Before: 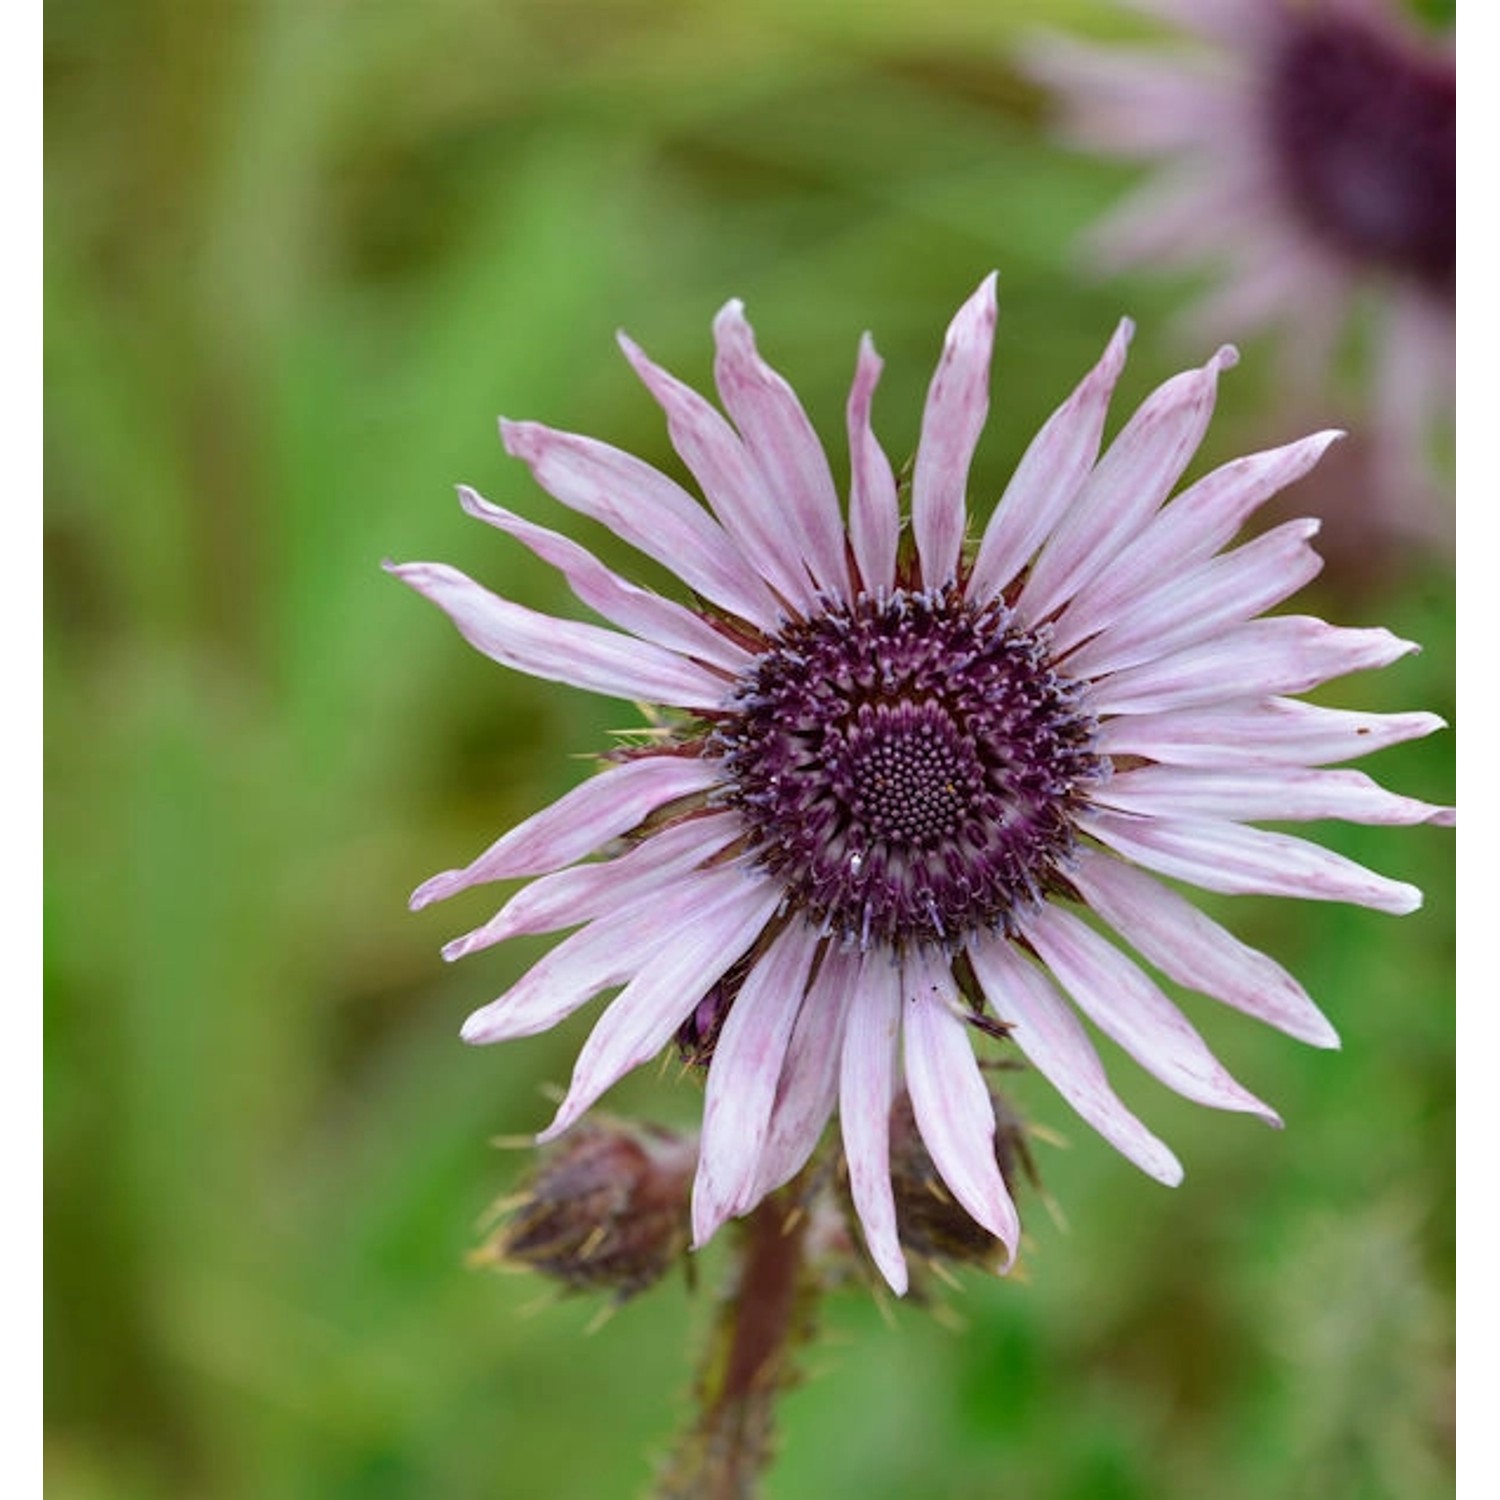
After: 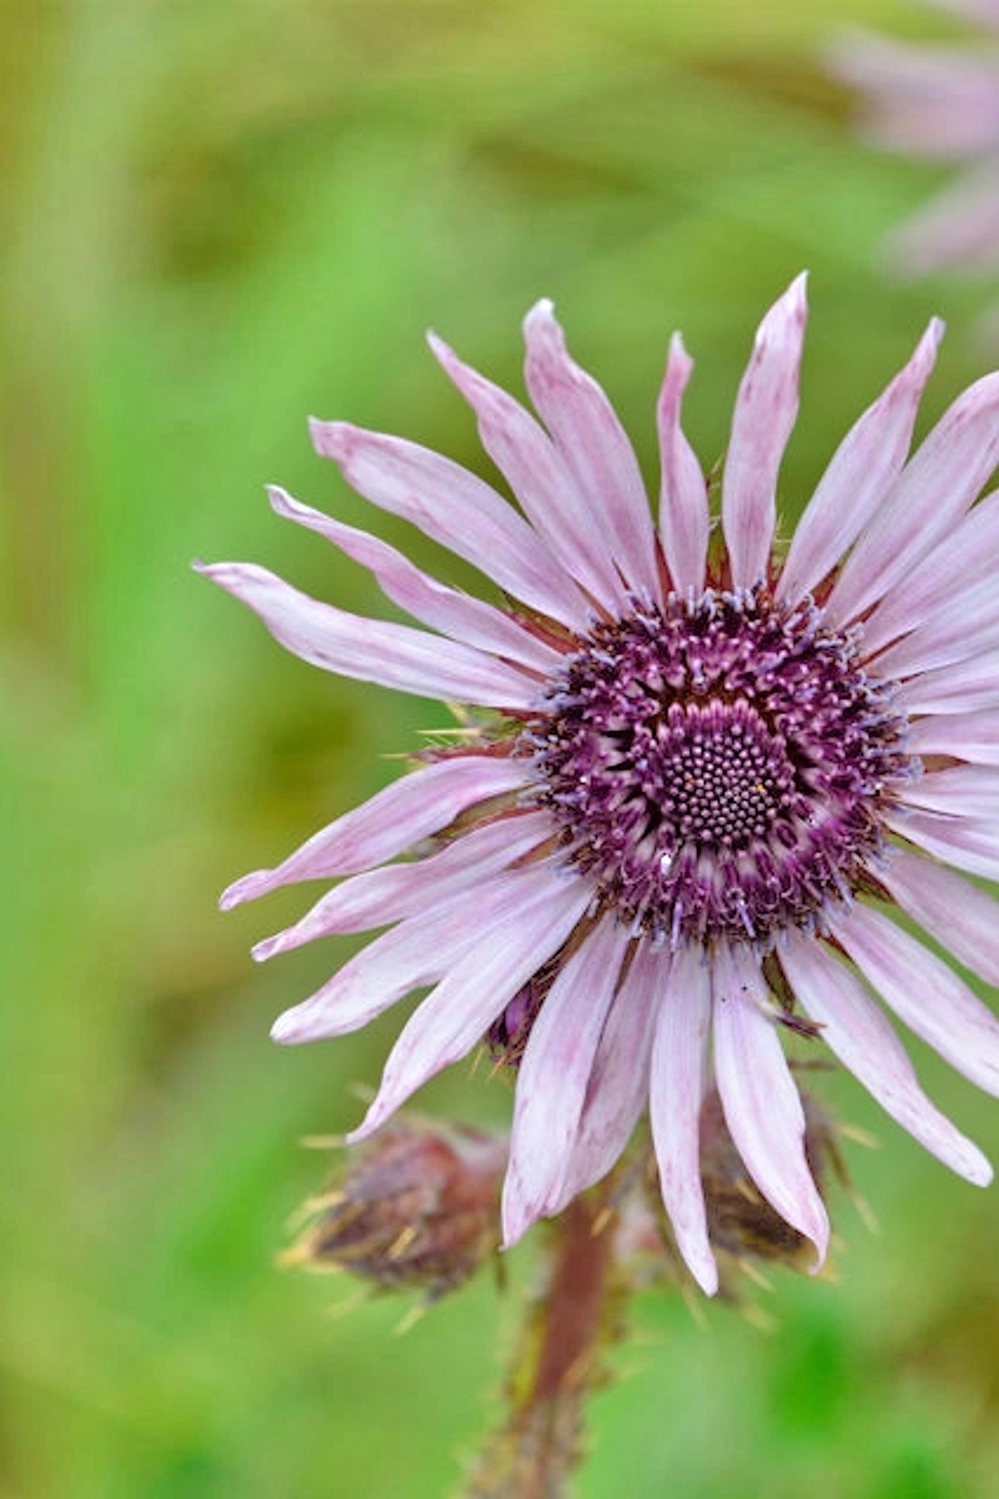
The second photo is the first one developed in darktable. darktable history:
crop and rotate: left 12.673%, right 20.66%
tone equalizer: -7 EV 0.15 EV, -6 EV 0.6 EV, -5 EV 1.15 EV, -4 EV 1.33 EV, -3 EV 1.15 EV, -2 EV 0.6 EV, -1 EV 0.15 EV, mask exposure compensation -0.5 EV
